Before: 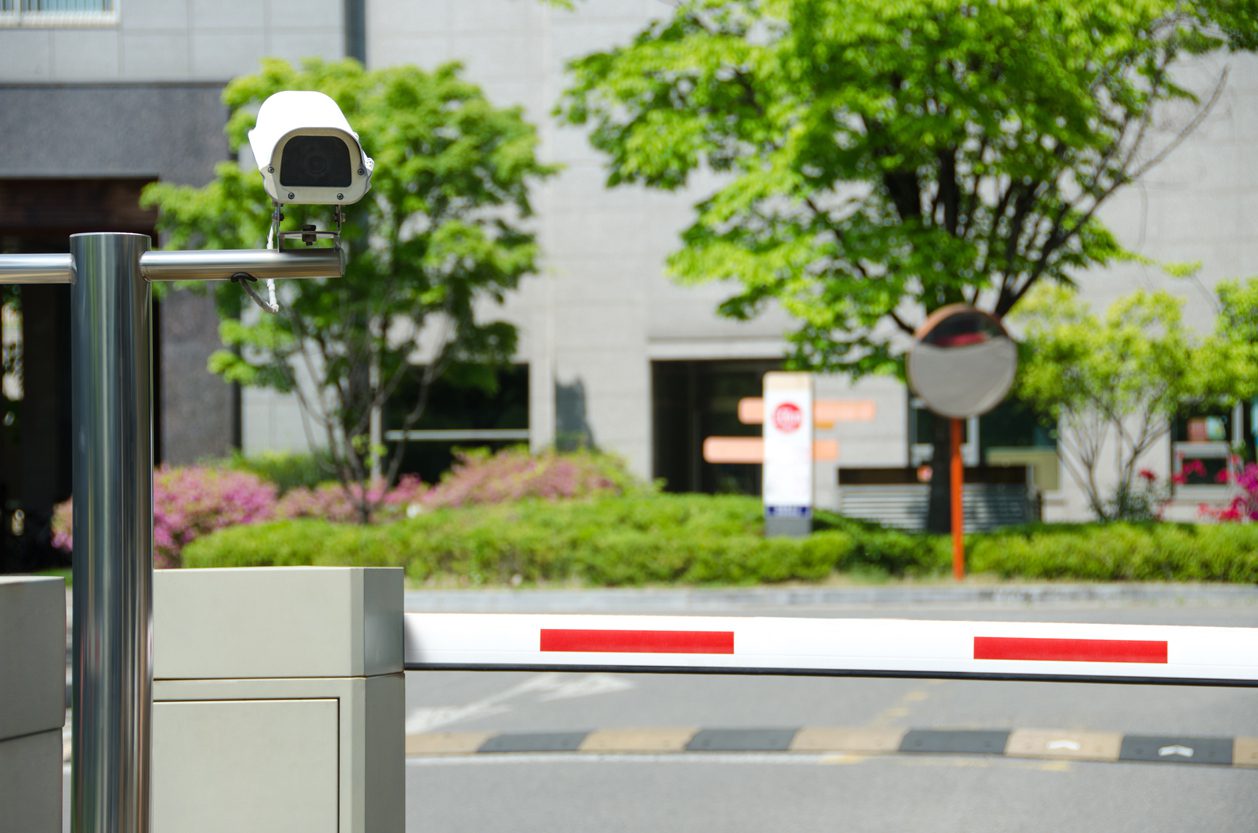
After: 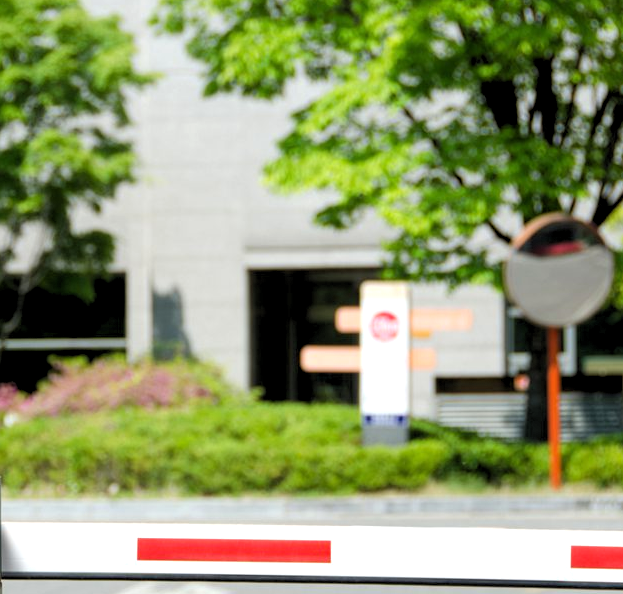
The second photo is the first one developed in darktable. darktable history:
crop: left 32.075%, top 10.976%, right 18.355%, bottom 17.596%
rgb levels: levels [[0.01, 0.419, 0.839], [0, 0.5, 1], [0, 0.5, 1]]
